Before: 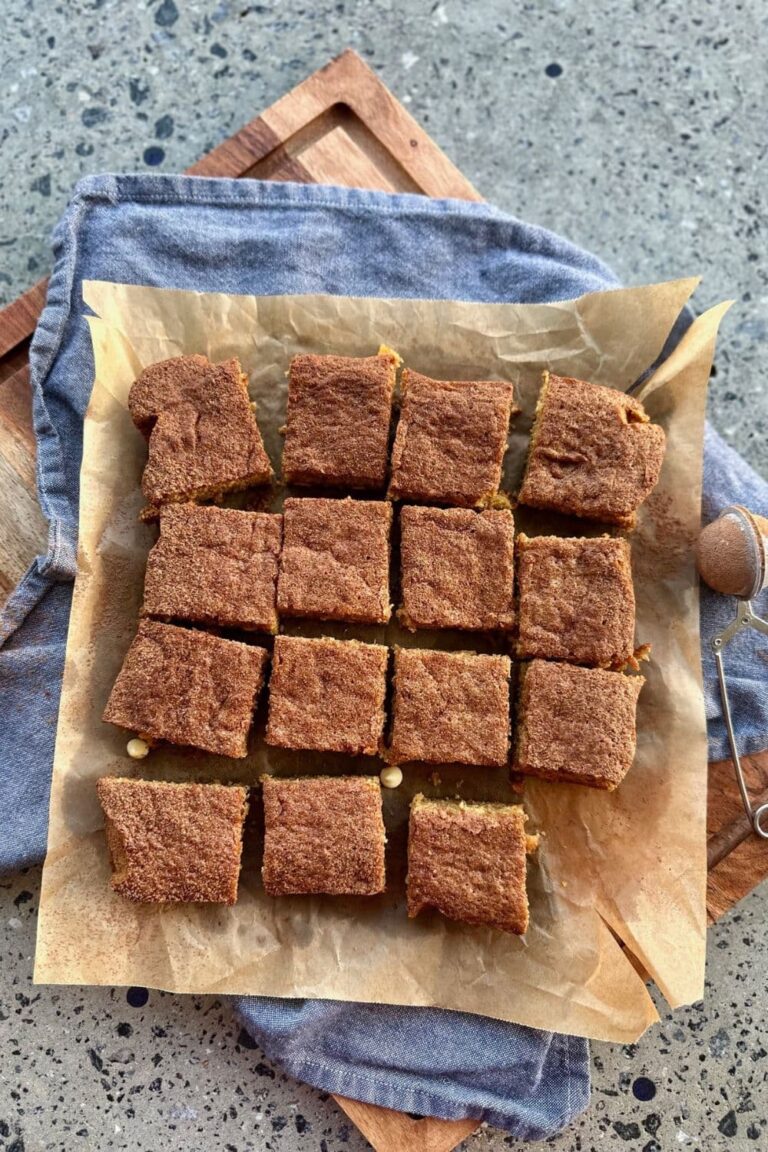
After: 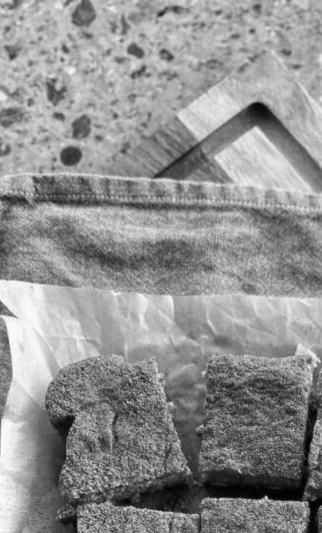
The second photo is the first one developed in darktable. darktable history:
exposure: exposure 0.197 EV, compensate highlight preservation false
base curve: curves: ch0 [(0, 0) (0.989, 0.992)], preserve colors none
monochrome: a -71.75, b 75.82
crop and rotate: left 10.817%, top 0.062%, right 47.194%, bottom 53.626%
white balance: red 1.045, blue 0.932
